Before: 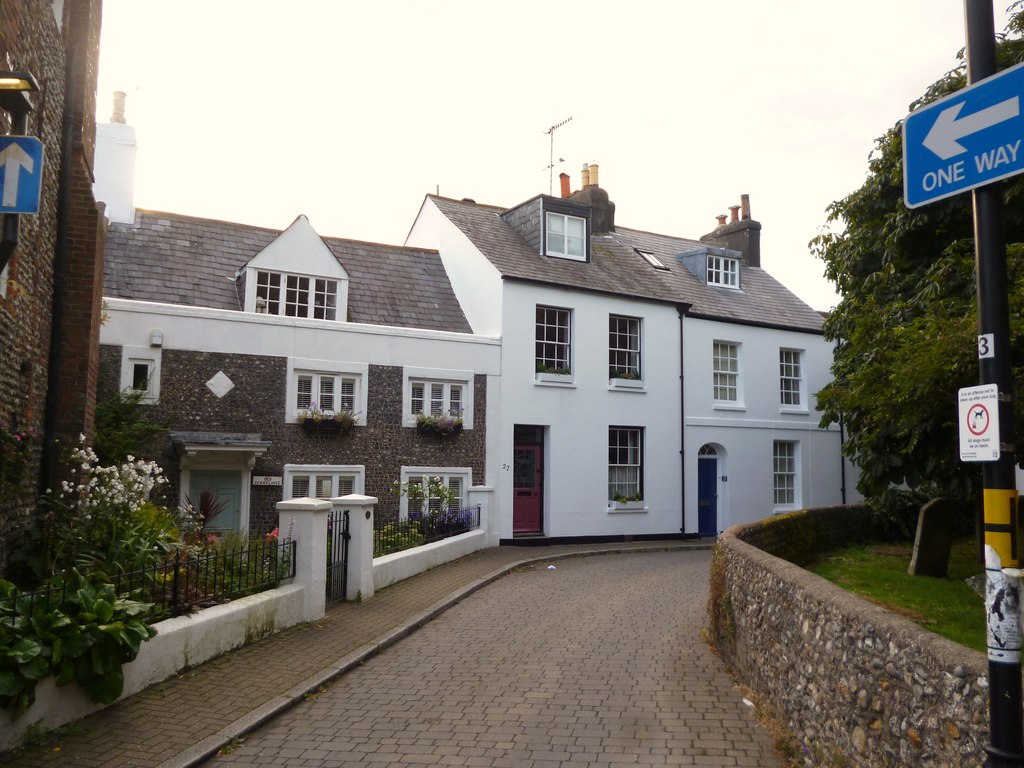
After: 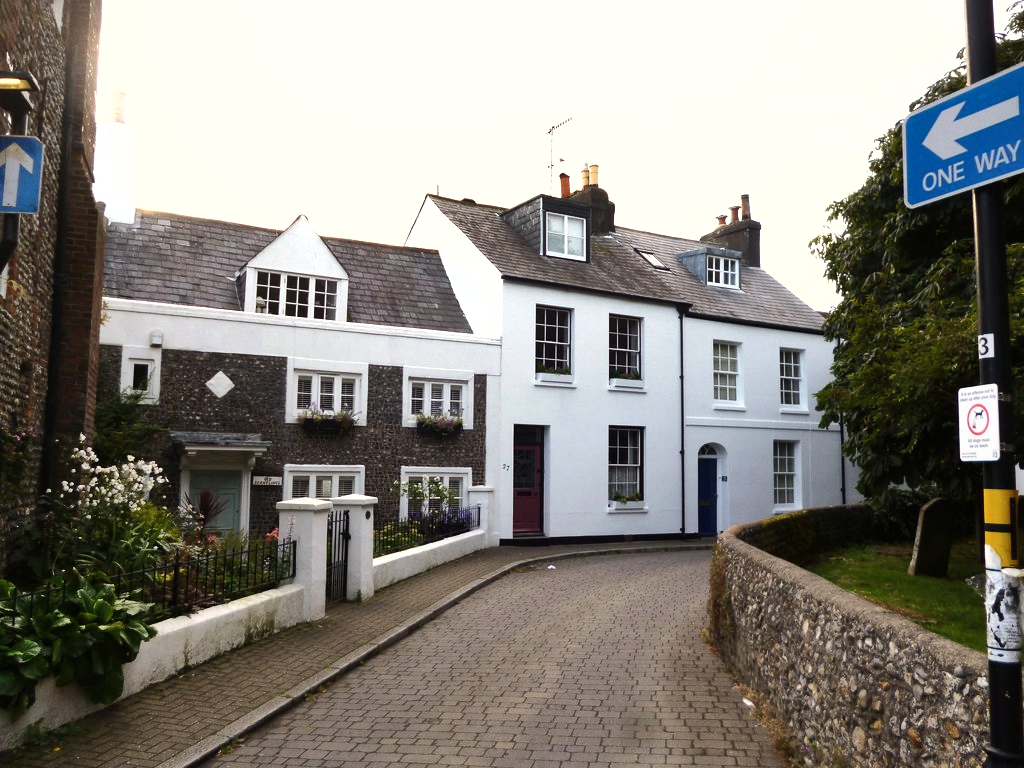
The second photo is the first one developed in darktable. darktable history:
shadows and highlights: low approximation 0.01, soften with gaussian
tone equalizer: -8 EV -0.75 EV, -7 EV -0.7 EV, -6 EV -0.6 EV, -5 EV -0.4 EV, -3 EV 0.4 EV, -2 EV 0.6 EV, -1 EV 0.7 EV, +0 EV 0.75 EV, edges refinement/feathering 500, mask exposure compensation -1.57 EV, preserve details no
